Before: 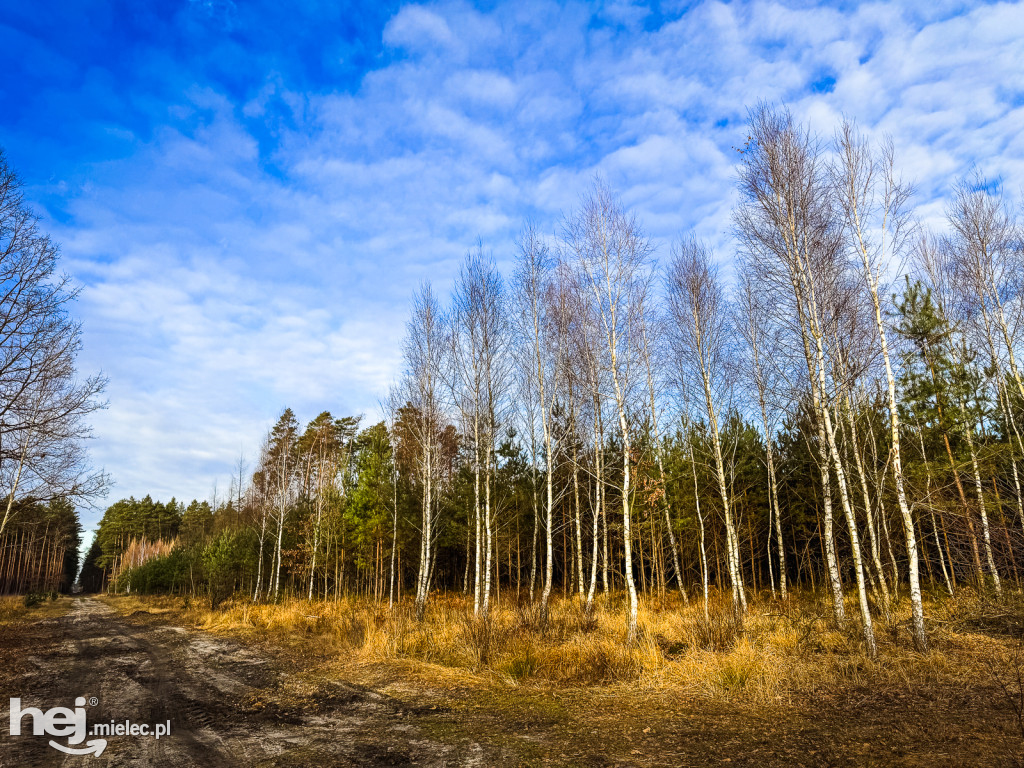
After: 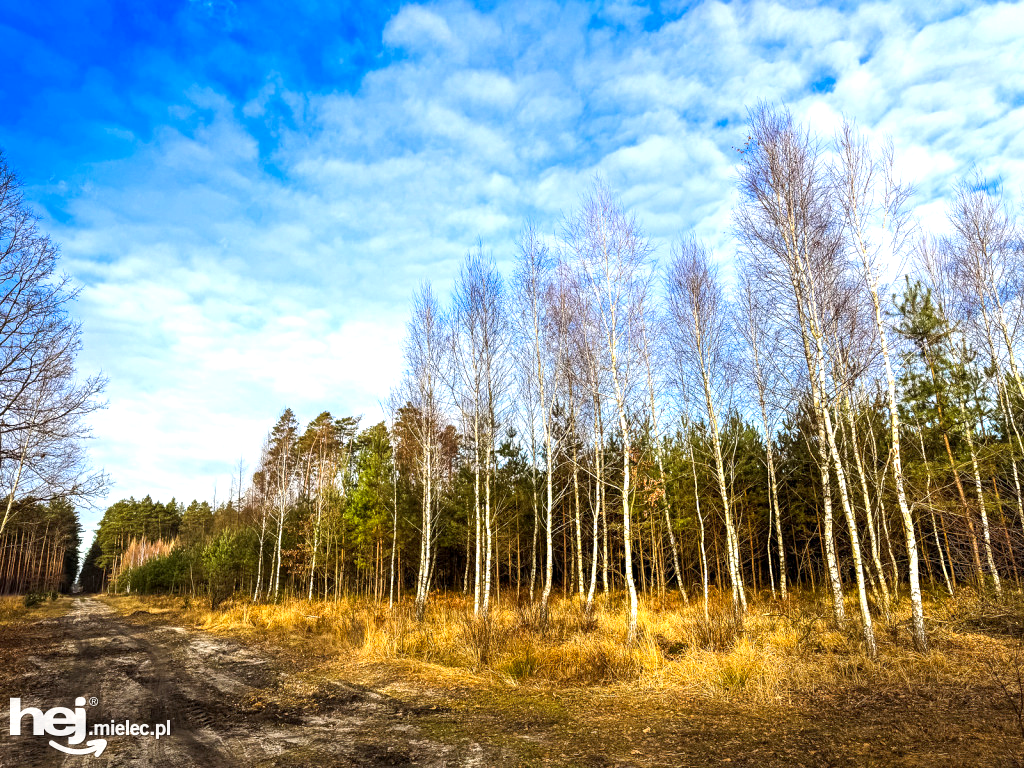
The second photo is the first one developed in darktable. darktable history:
exposure: black level correction 0.002, exposure 0.672 EV, compensate highlight preservation false
